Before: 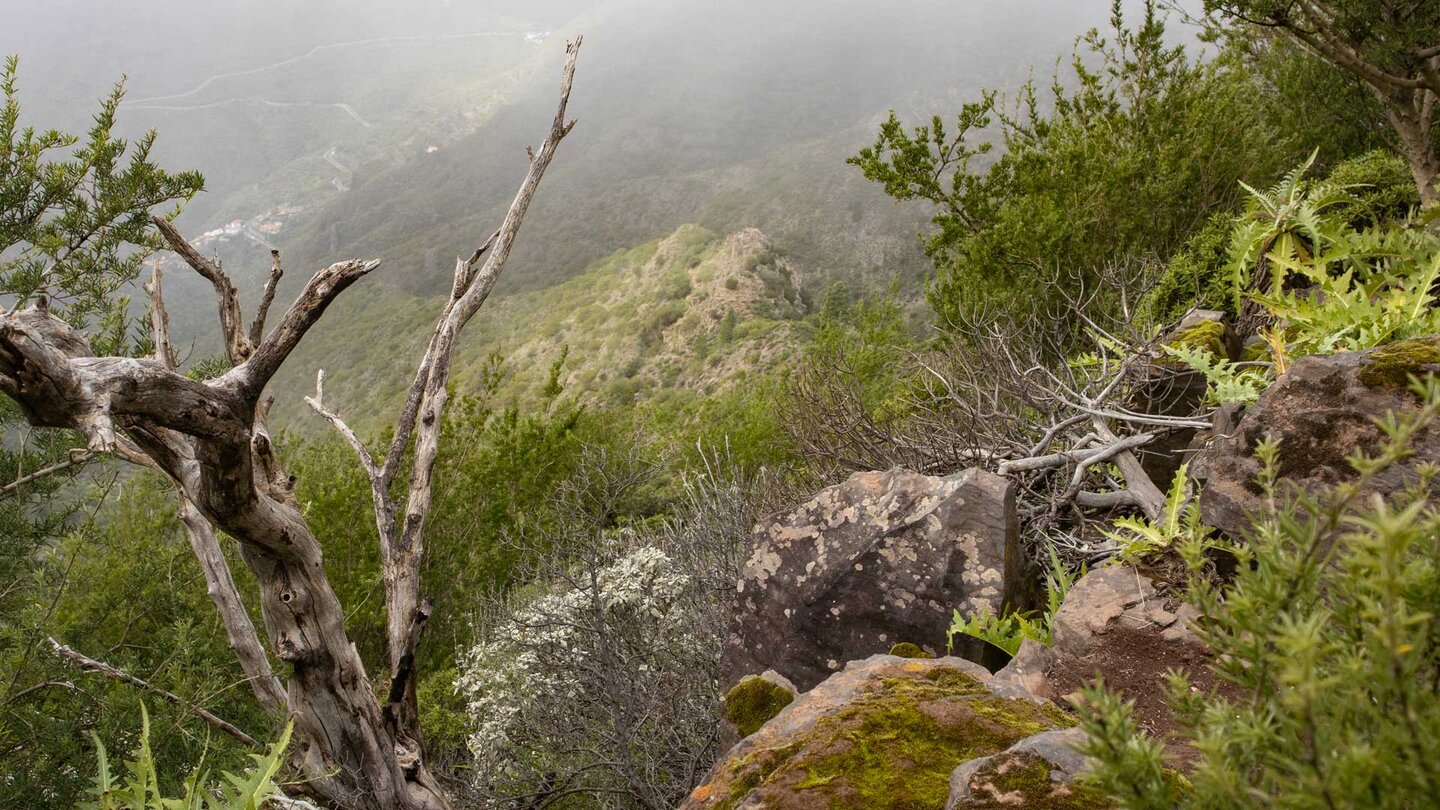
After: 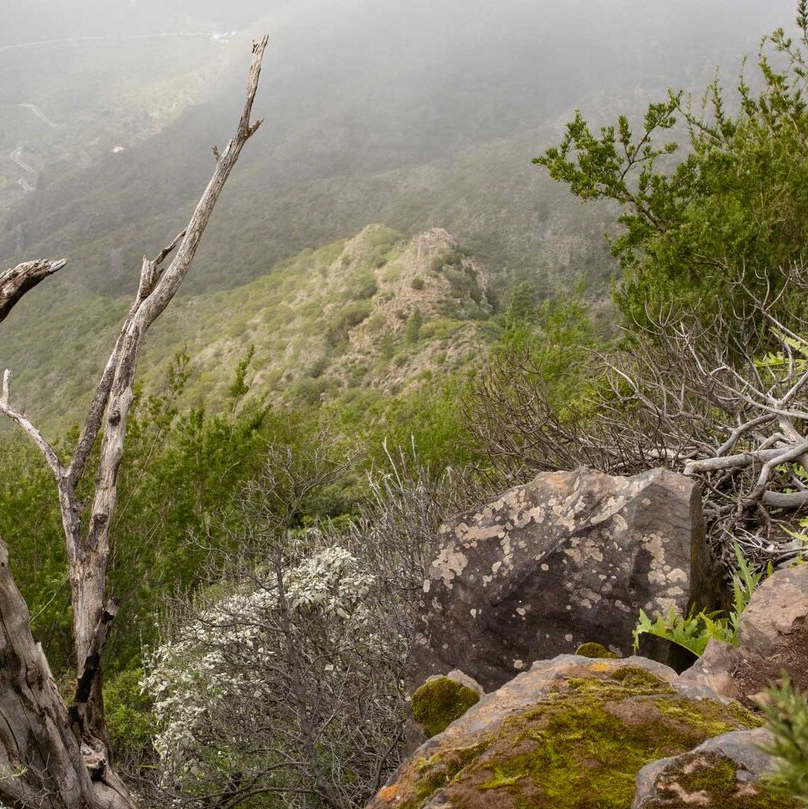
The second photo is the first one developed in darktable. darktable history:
color correction: highlights a* 0.024, highlights b* -0.406
crop: left 21.821%, right 22.048%, bottom 0.012%
